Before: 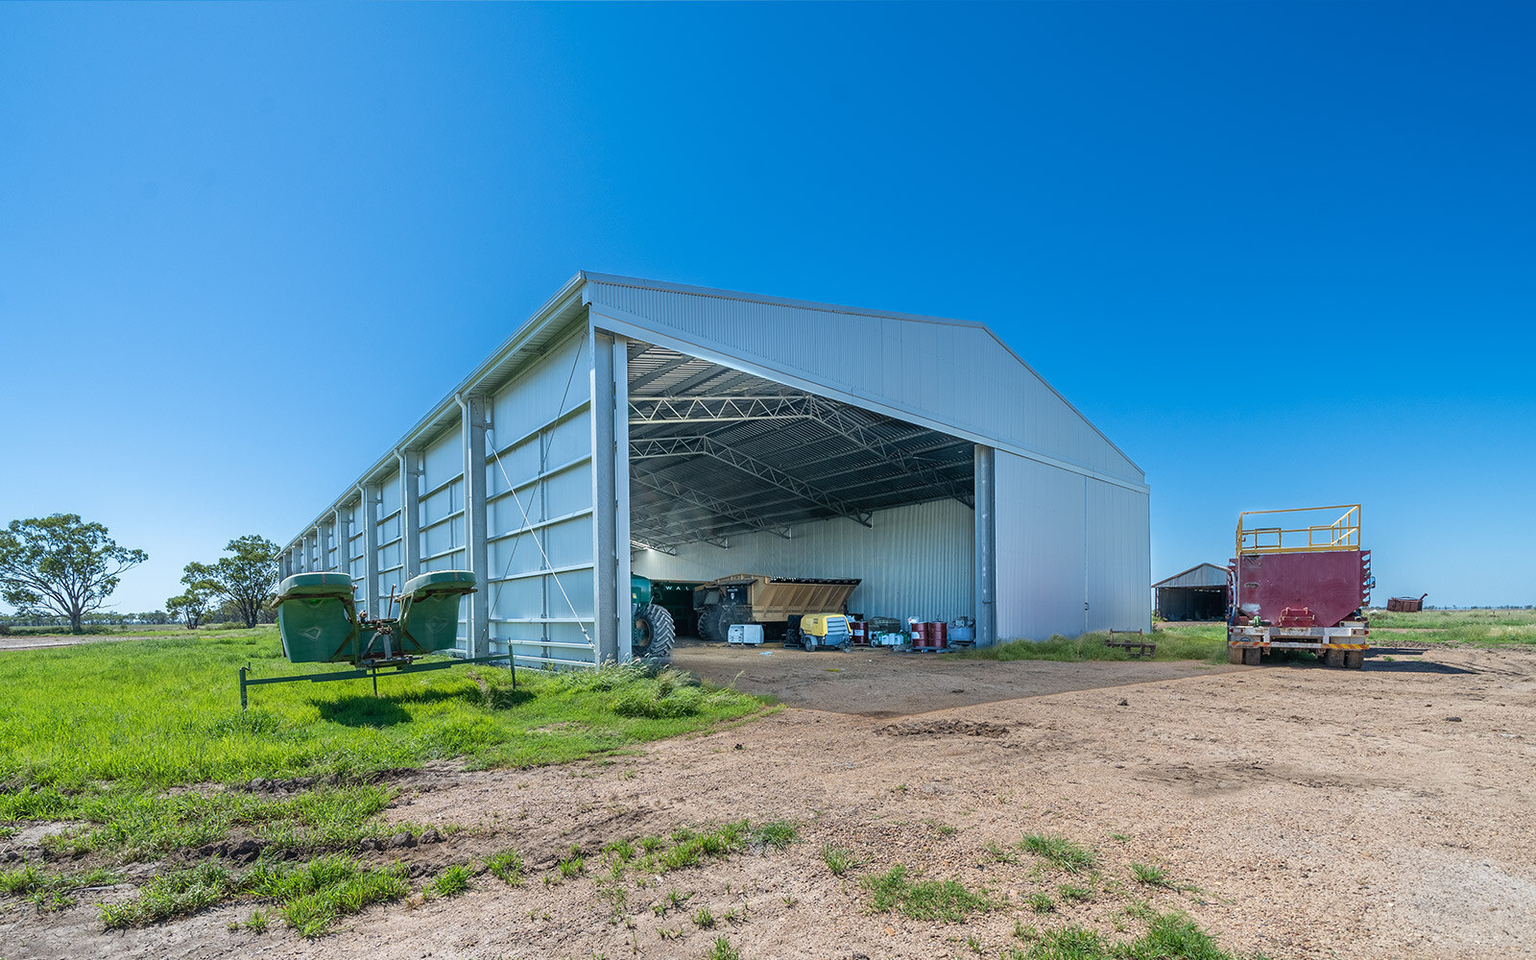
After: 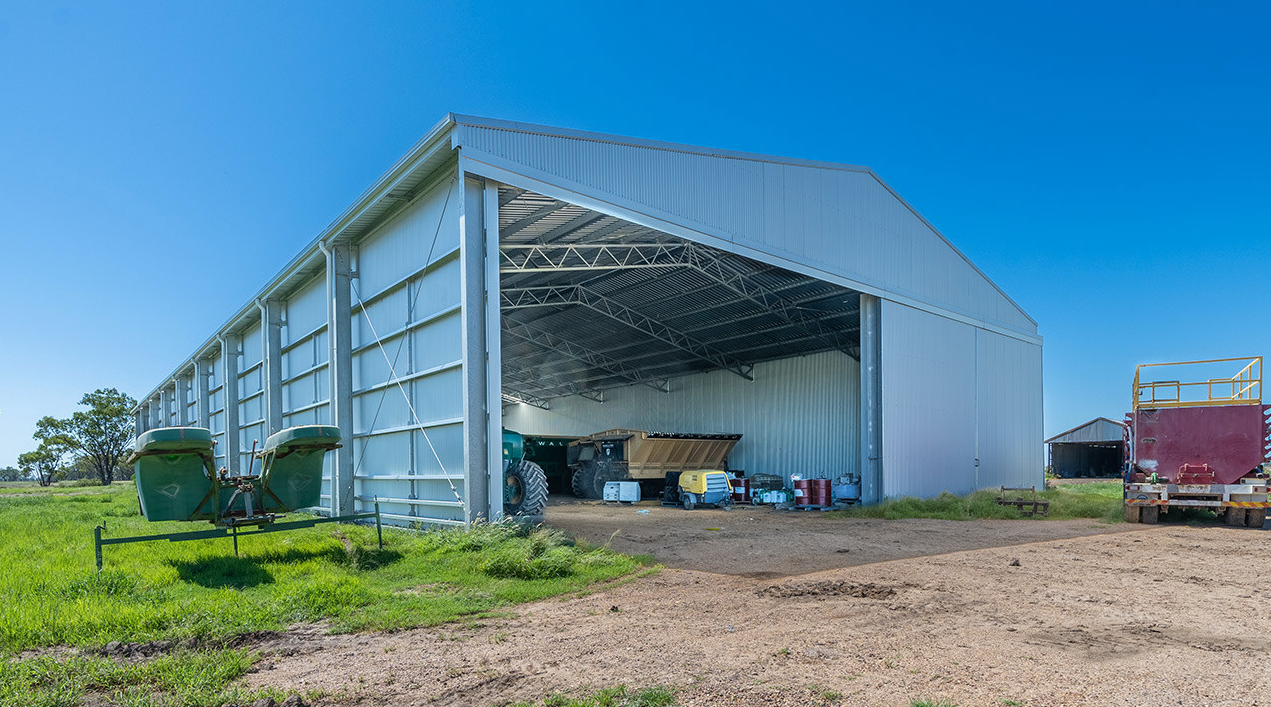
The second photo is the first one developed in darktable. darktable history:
exposure: exposure -0.041 EV, compensate highlight preservation false
crop: left 9.712%, top 16.928%, right 10.845%, bottom 12.332%
